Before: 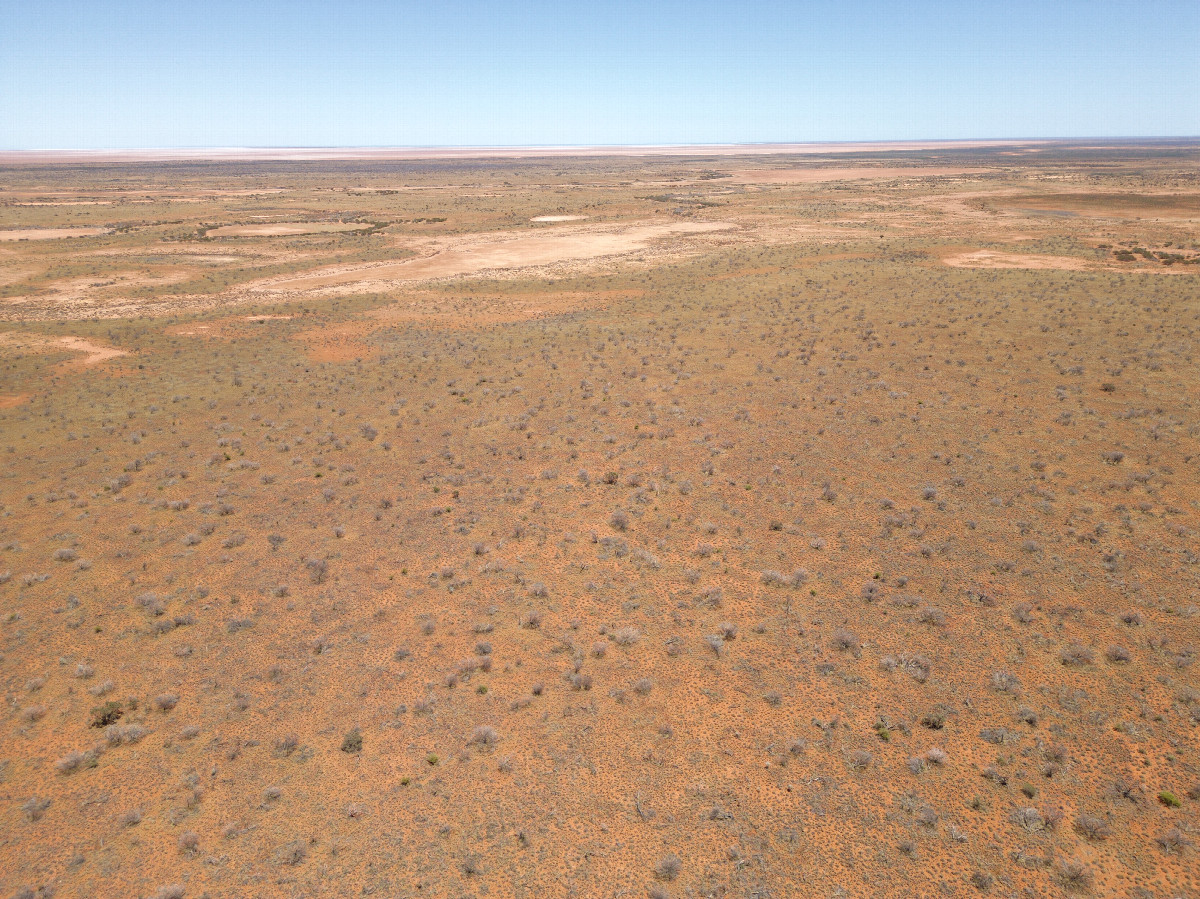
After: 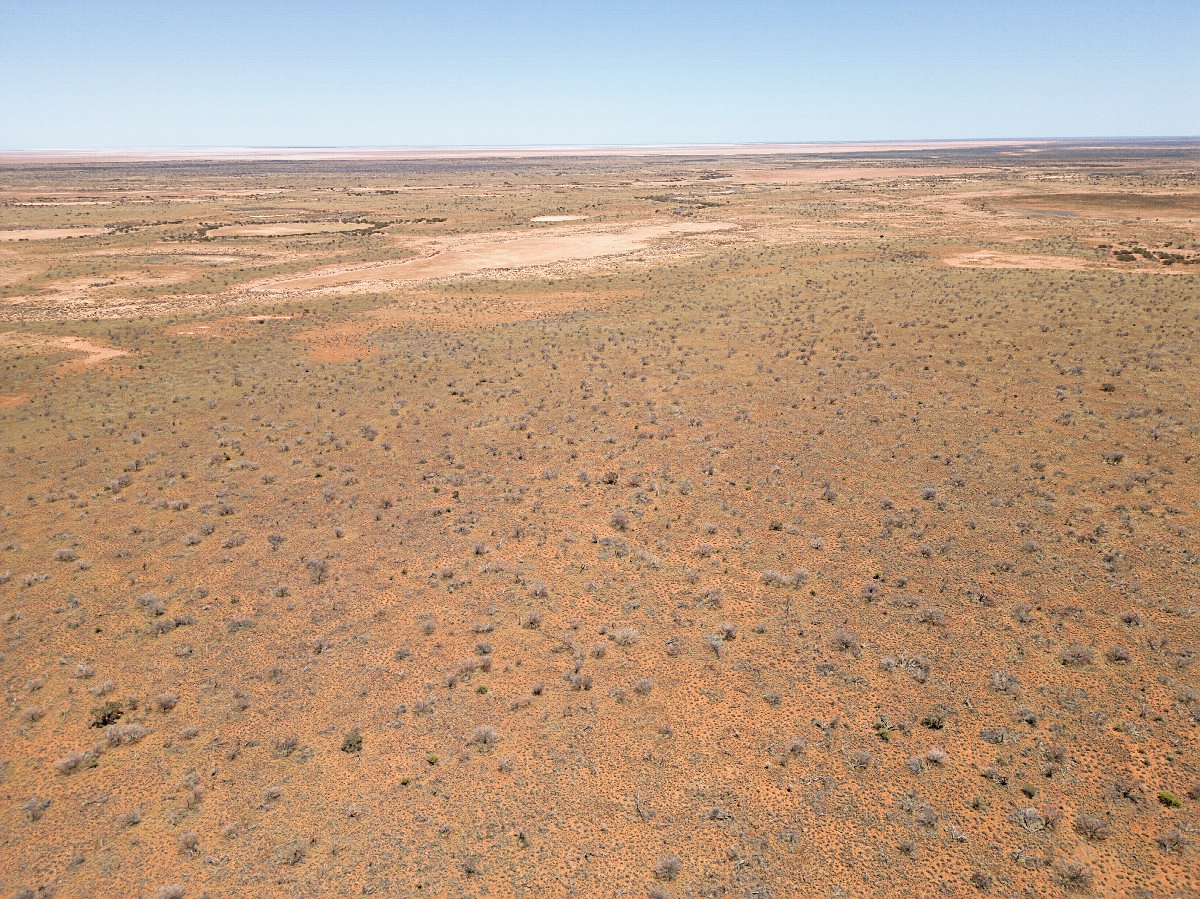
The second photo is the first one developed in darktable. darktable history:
sharpen: on, module defaults
filmic rgb: black relative exposure -8.1 EV, white relative exposure 3.01 EV, hardness 5.36, contrast 1.253
